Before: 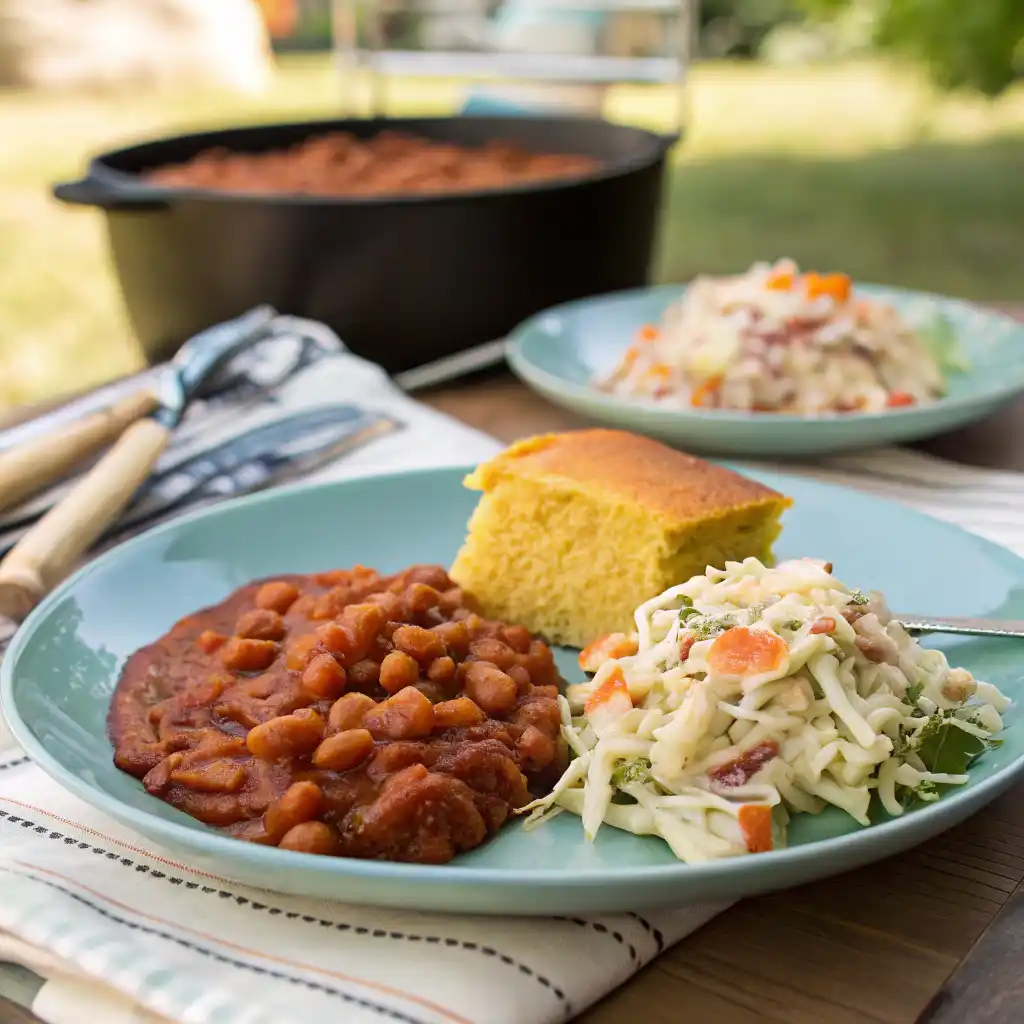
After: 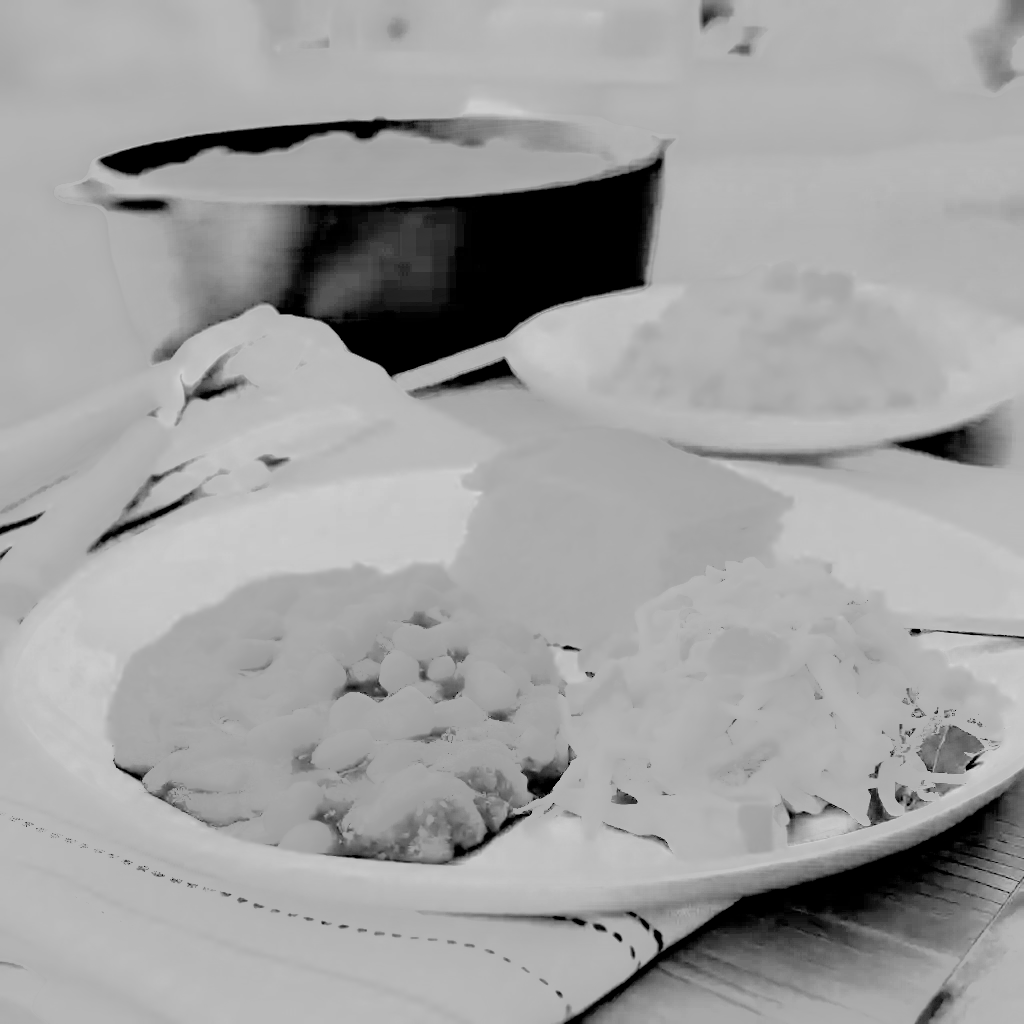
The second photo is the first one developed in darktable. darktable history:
white balance: red 3.132, blue 1.507
monochrome: a 16.01, b -2.65, highlights 0.52
haze removal: compatibility mode true, adaptive false
filmic rgb: middle gray luminance 13.55%, black relative exposure -1.97 EV, white relative exposure 3.1 EV, threshold 6 EV, target black luminance 0%, hardness 1.79, latitude 59.23%, contrast 1.728, highlights saturation mix 5%, shadows ↔ highlights balance -37.52%, add noise in highlights 0, color science v3 (2019), use custom middle-gray values true, iterations of high-quality reconstruction 0, contrast in highlights soft, enable highlight reconstruction true
contrast equalizer: y [[0.579, 0.58, 0.505, 0.5, 0.5, 0.5], [0.5 ×6], [0.5 ×6], [0 ×6], [0 ×6]]
